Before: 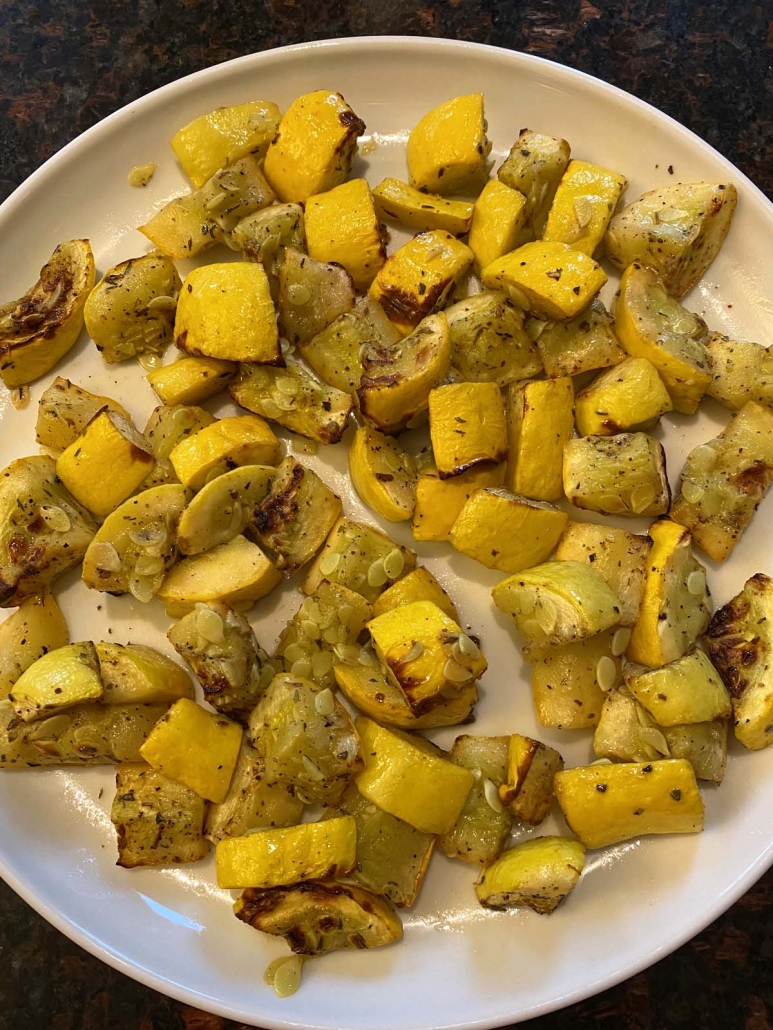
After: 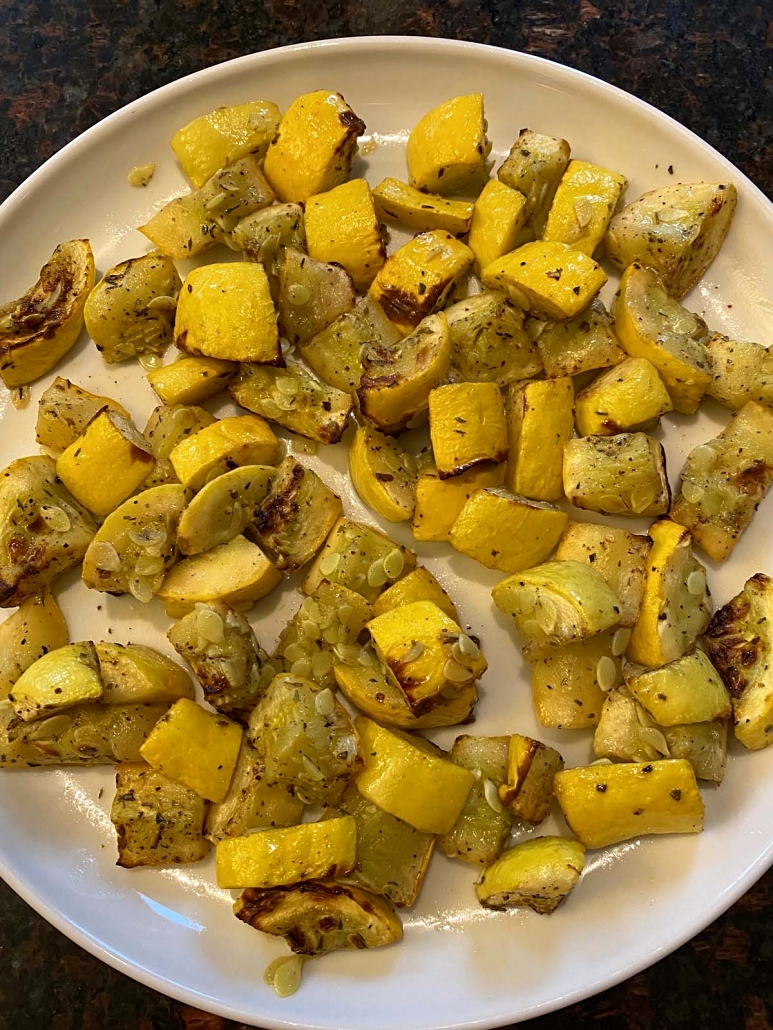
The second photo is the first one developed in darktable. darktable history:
exposure: black level correction 0.002, compensate highlight preservation false
sharpen: amount 0.2
